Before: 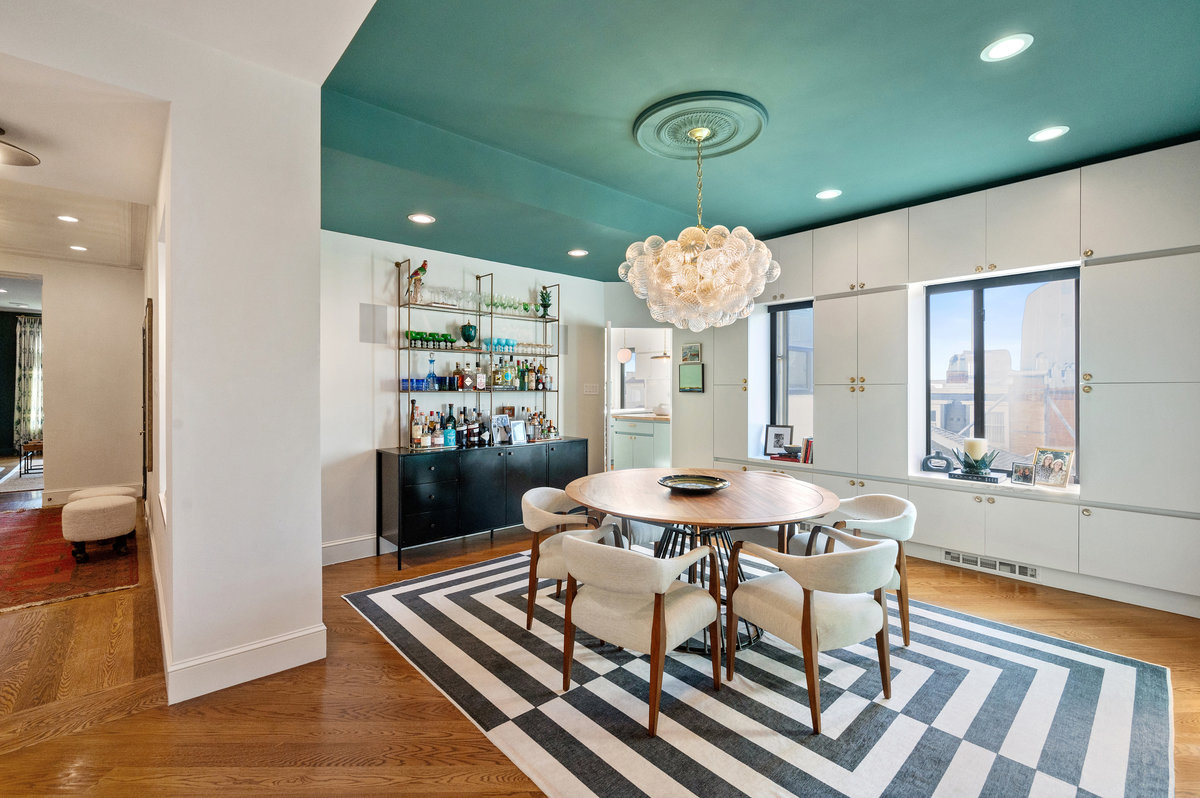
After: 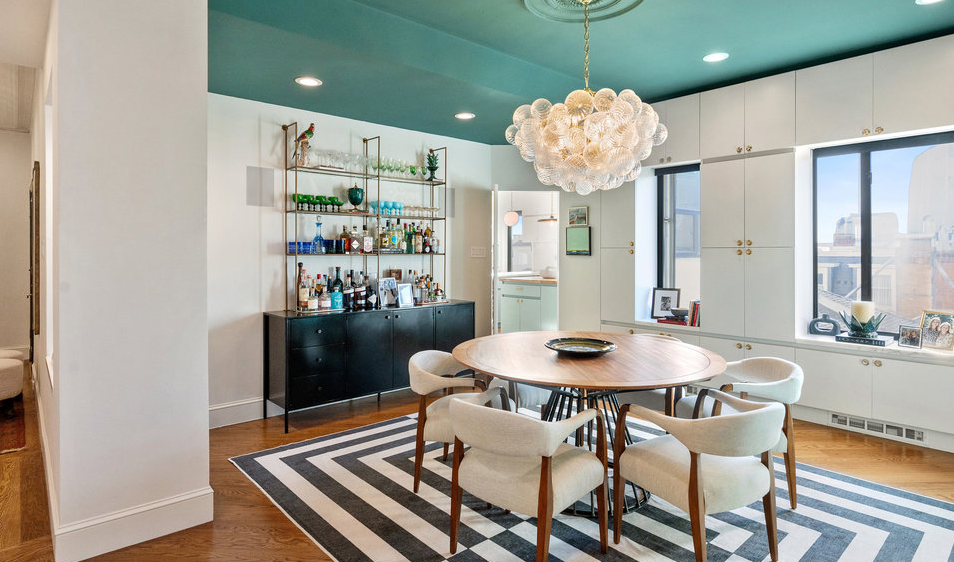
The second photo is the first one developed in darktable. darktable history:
crop: left 9.421%, top 17.204%, right 11.064%, bottom 12.297%
